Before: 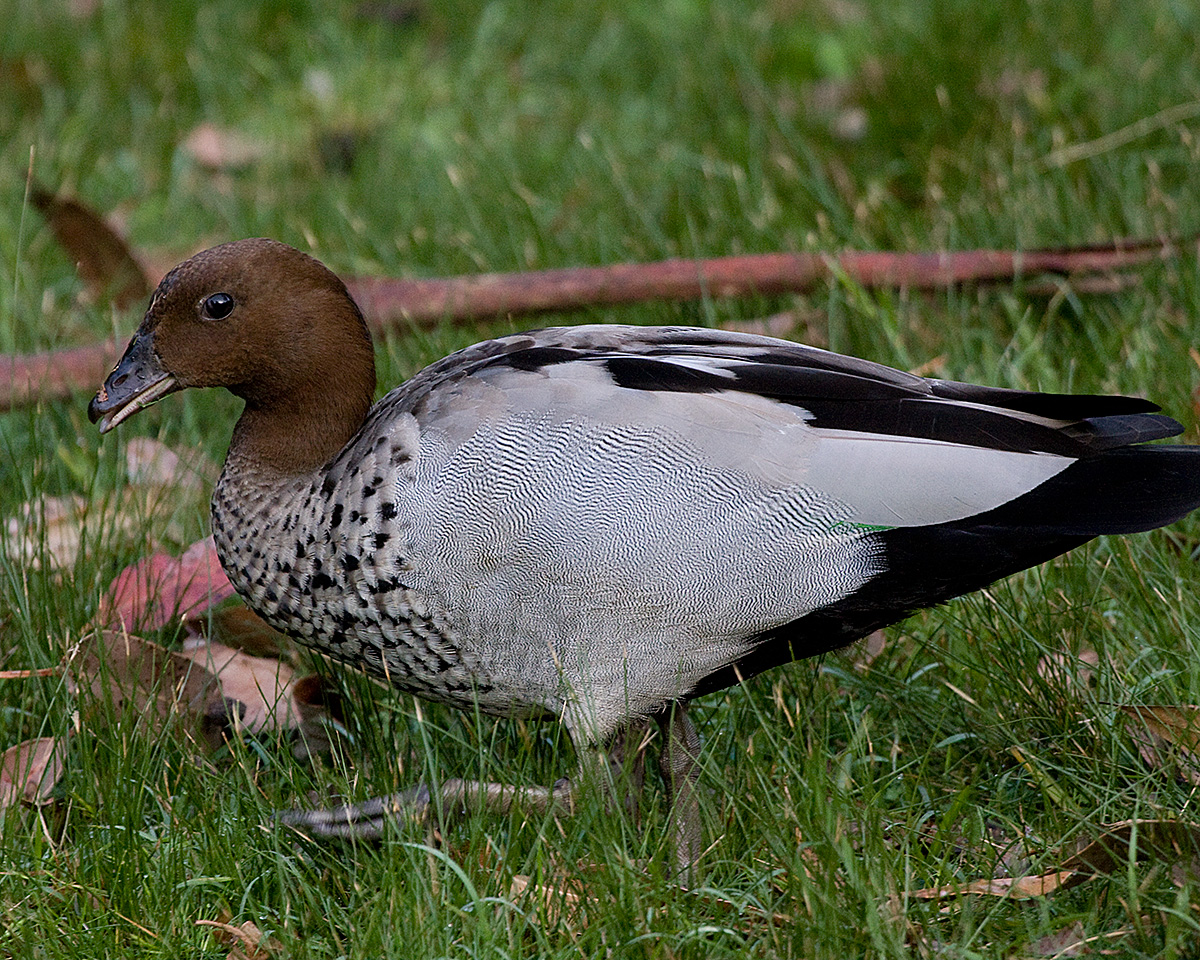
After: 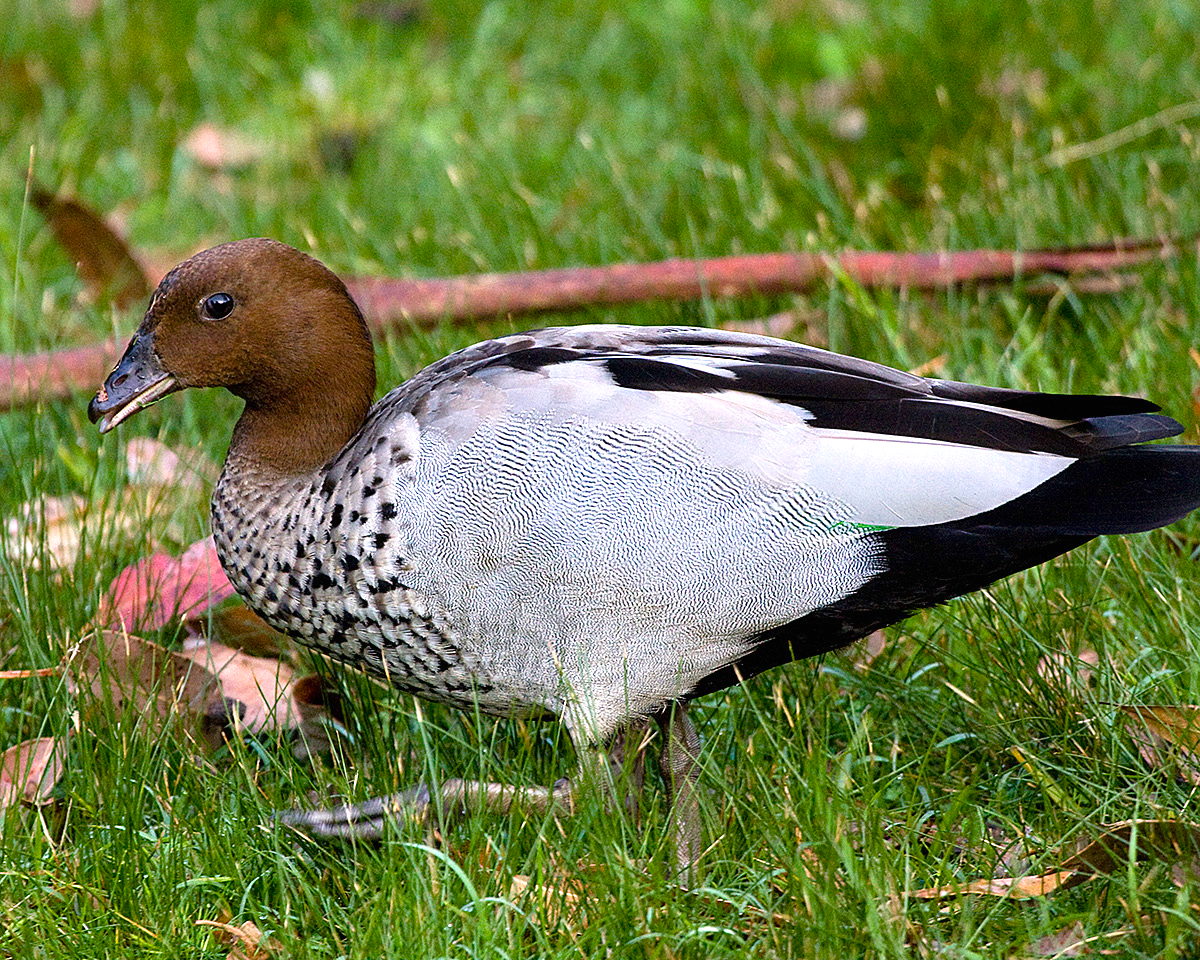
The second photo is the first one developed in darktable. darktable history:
exposure: black level correction 0, exposure 1 EV, compensate exposure bias true, compensate highlight preservation false
color balance rgb: perceptual saturation grading › global saturation 20%, global vibrance 20%
